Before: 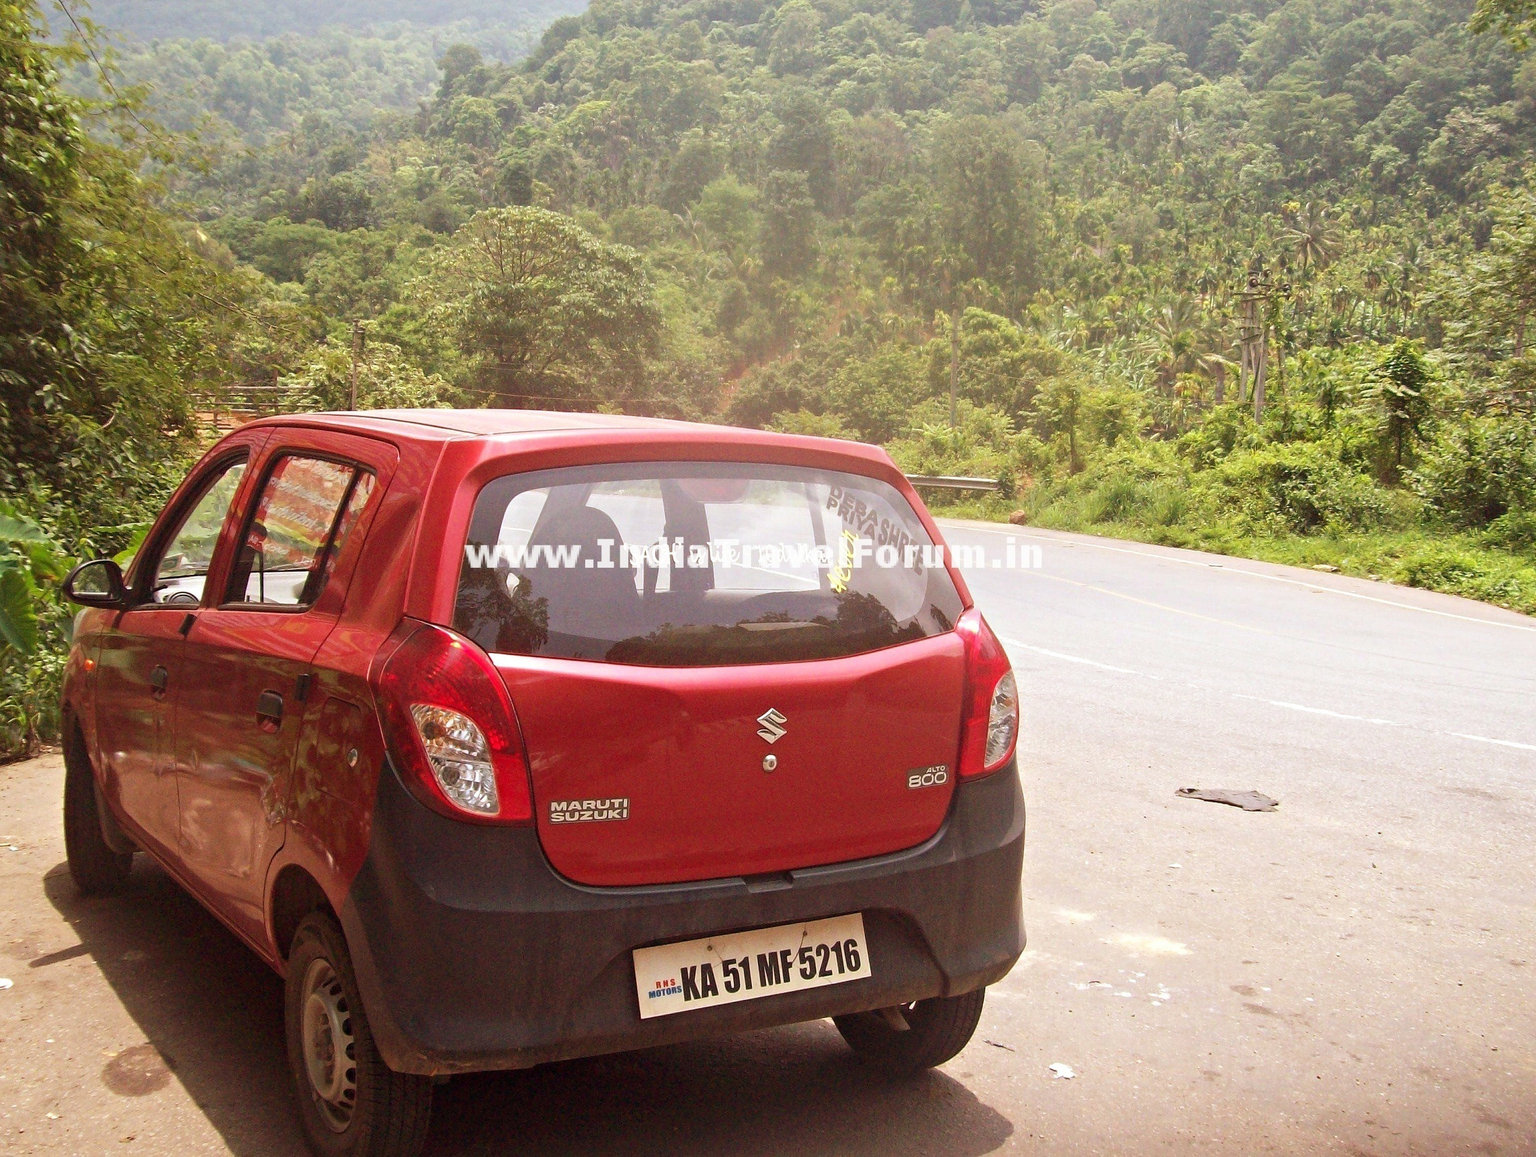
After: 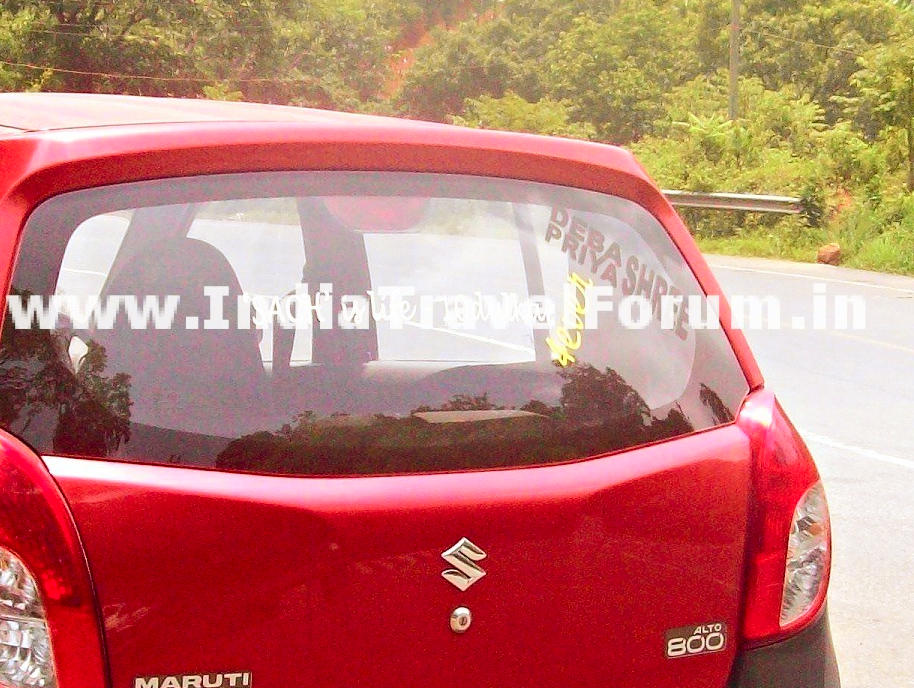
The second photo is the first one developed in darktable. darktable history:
tone curve: curves: ch0 [(0, 0) (0.126, 0.086) (0.338, 0.327) (0.494, 0.55) (0.703, 0.762) (1, 1)]; ch1 [(0, 0) (0.346, 0.324) (0.45, 0.431) (0.5, 0.5) (0.522, 0.517) (0.55, 0.578) (1, 1)]; ch2 [(0, 0) (0.44, 0.424) (0.501, 0.499) (0.554, 0.563) (0.622, 0.667) (0.707, 0.746) (1, 1)], color space Lab, independent channels, preserve colors none
exposure: compensate highlight preservation false
crop: left 30%, top 30%, right 30%, bottom 30%
